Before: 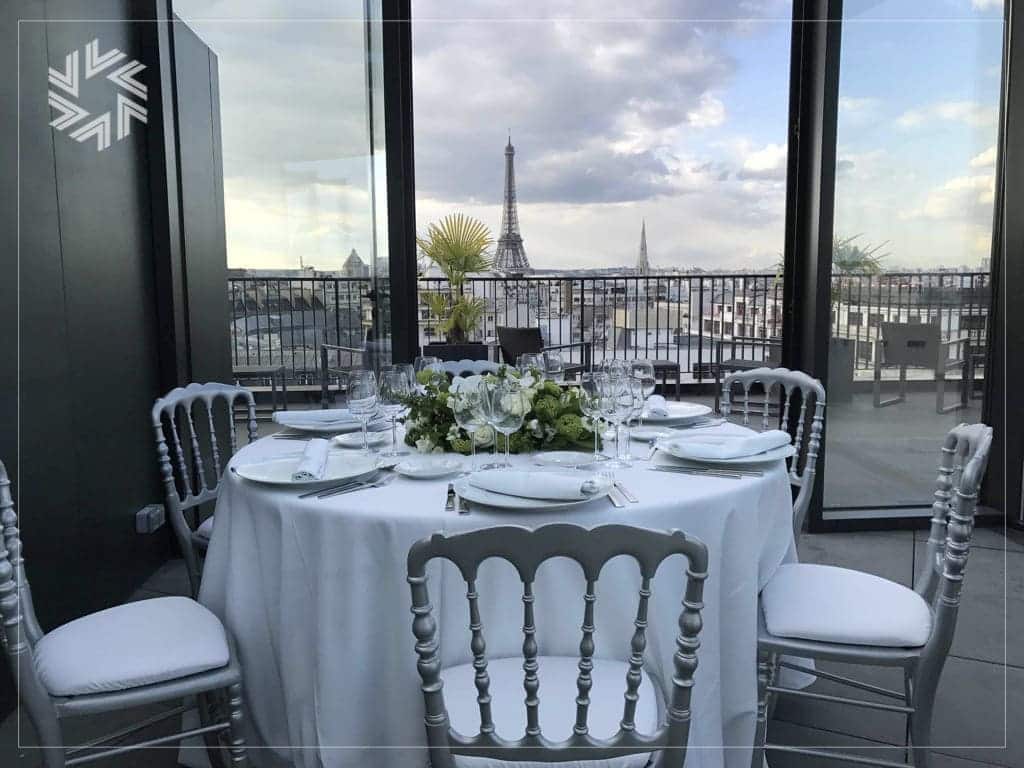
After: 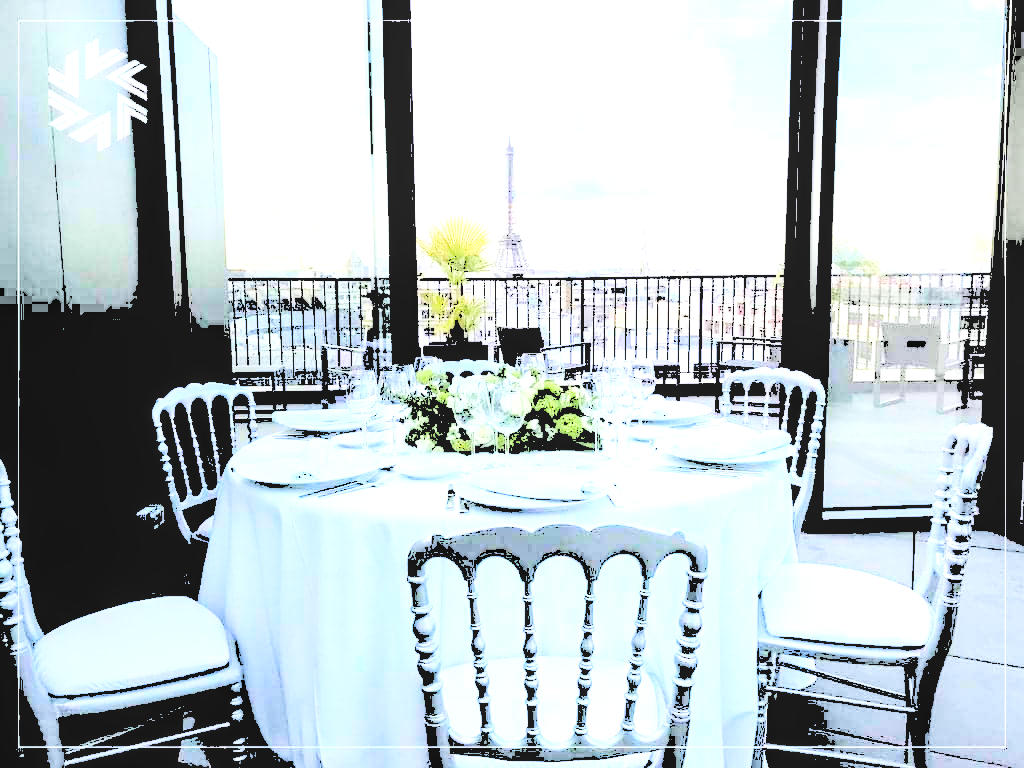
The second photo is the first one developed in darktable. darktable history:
local contrast: detail 130%
levels: levels [0.246, 0.246, 0.506]
